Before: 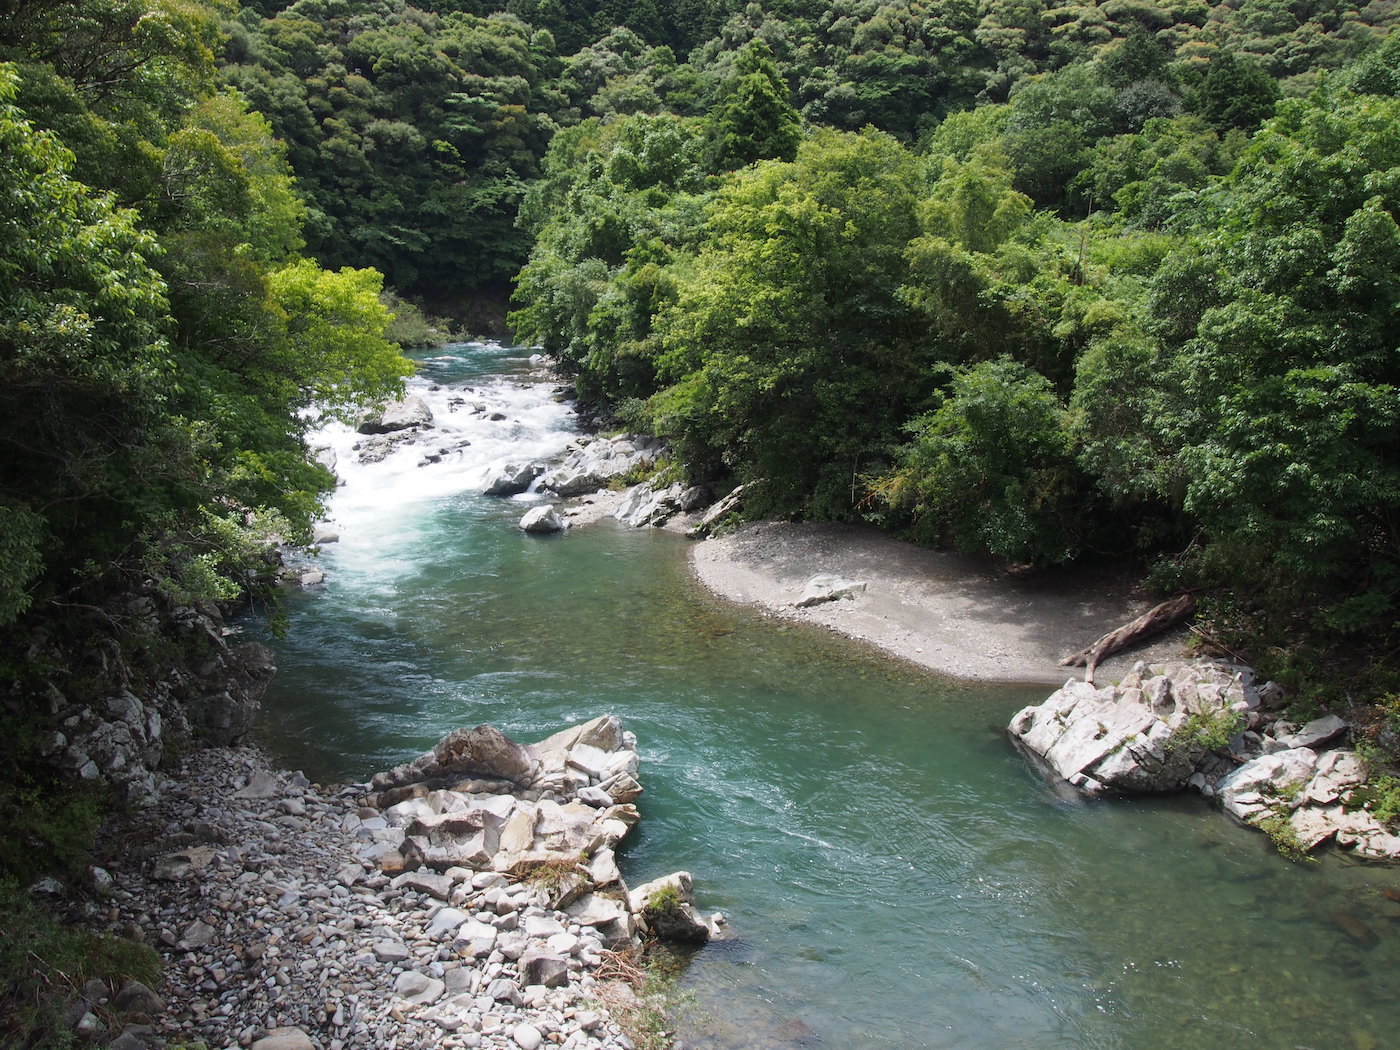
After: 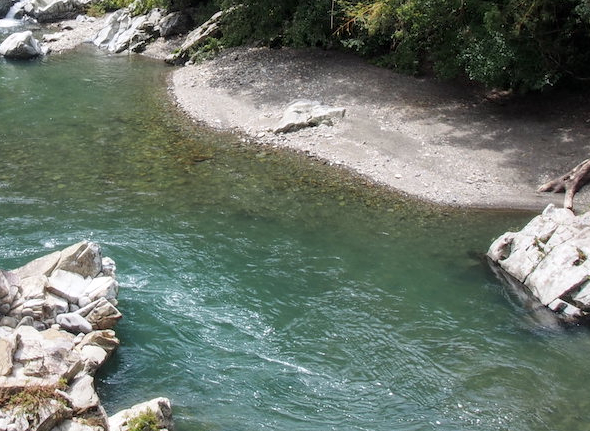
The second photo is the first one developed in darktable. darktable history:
crop: left 37.221%, top 45.169%, right 20.63%, bottom 13.777%
local contrast: detail 130%
